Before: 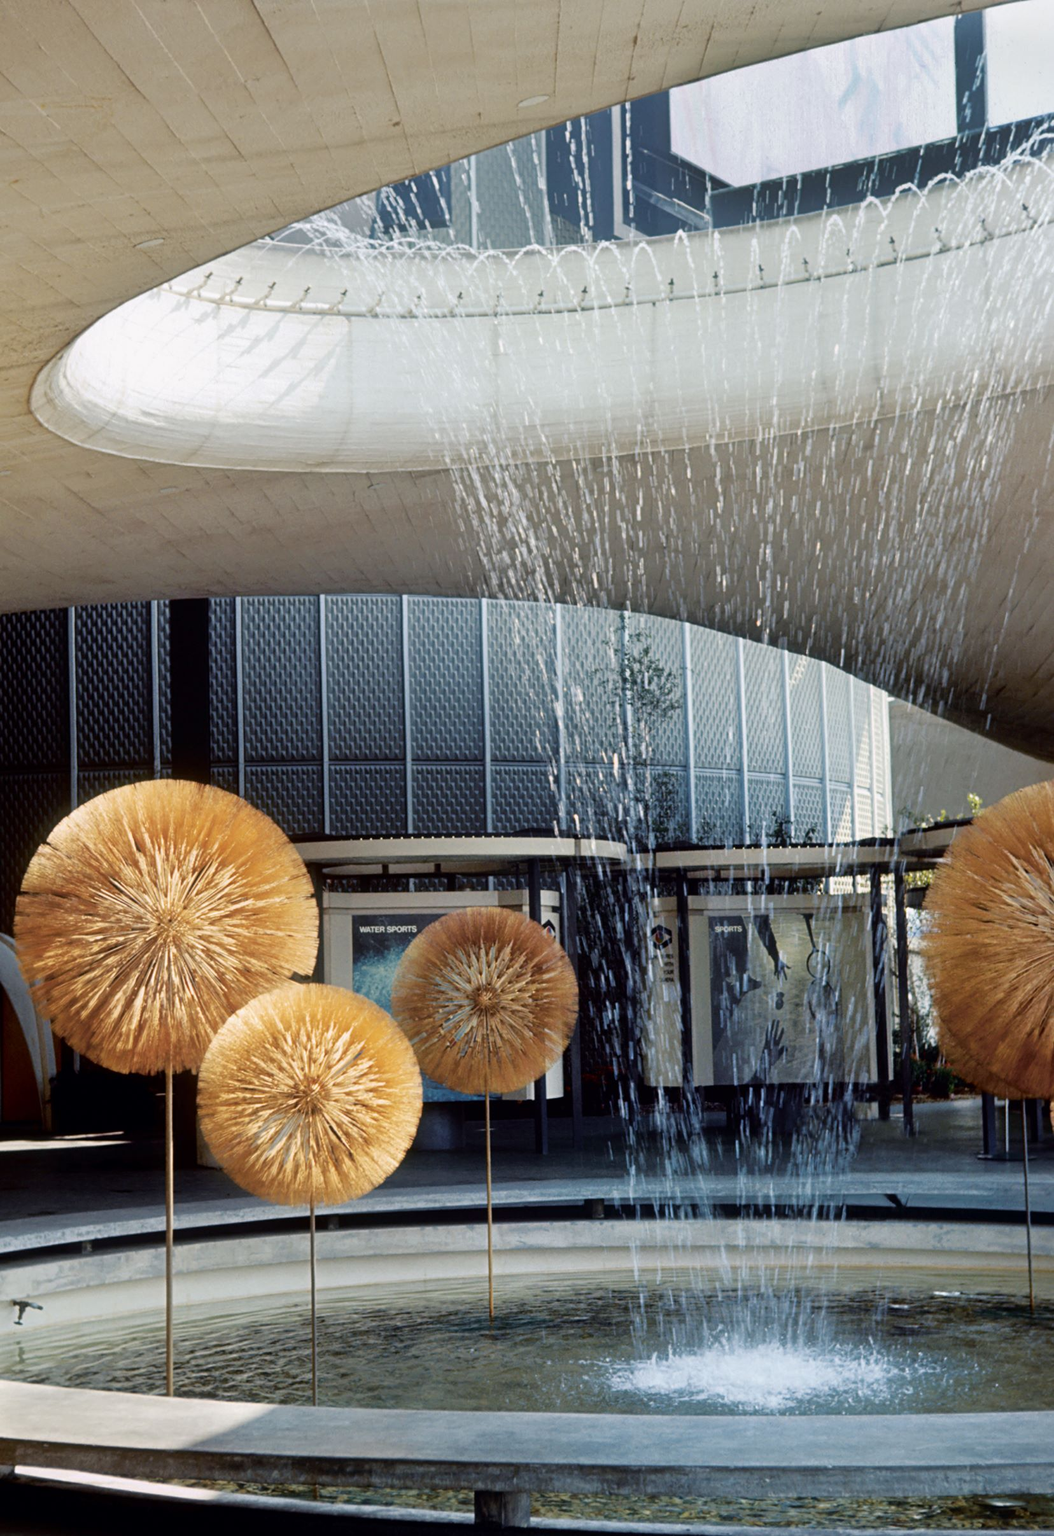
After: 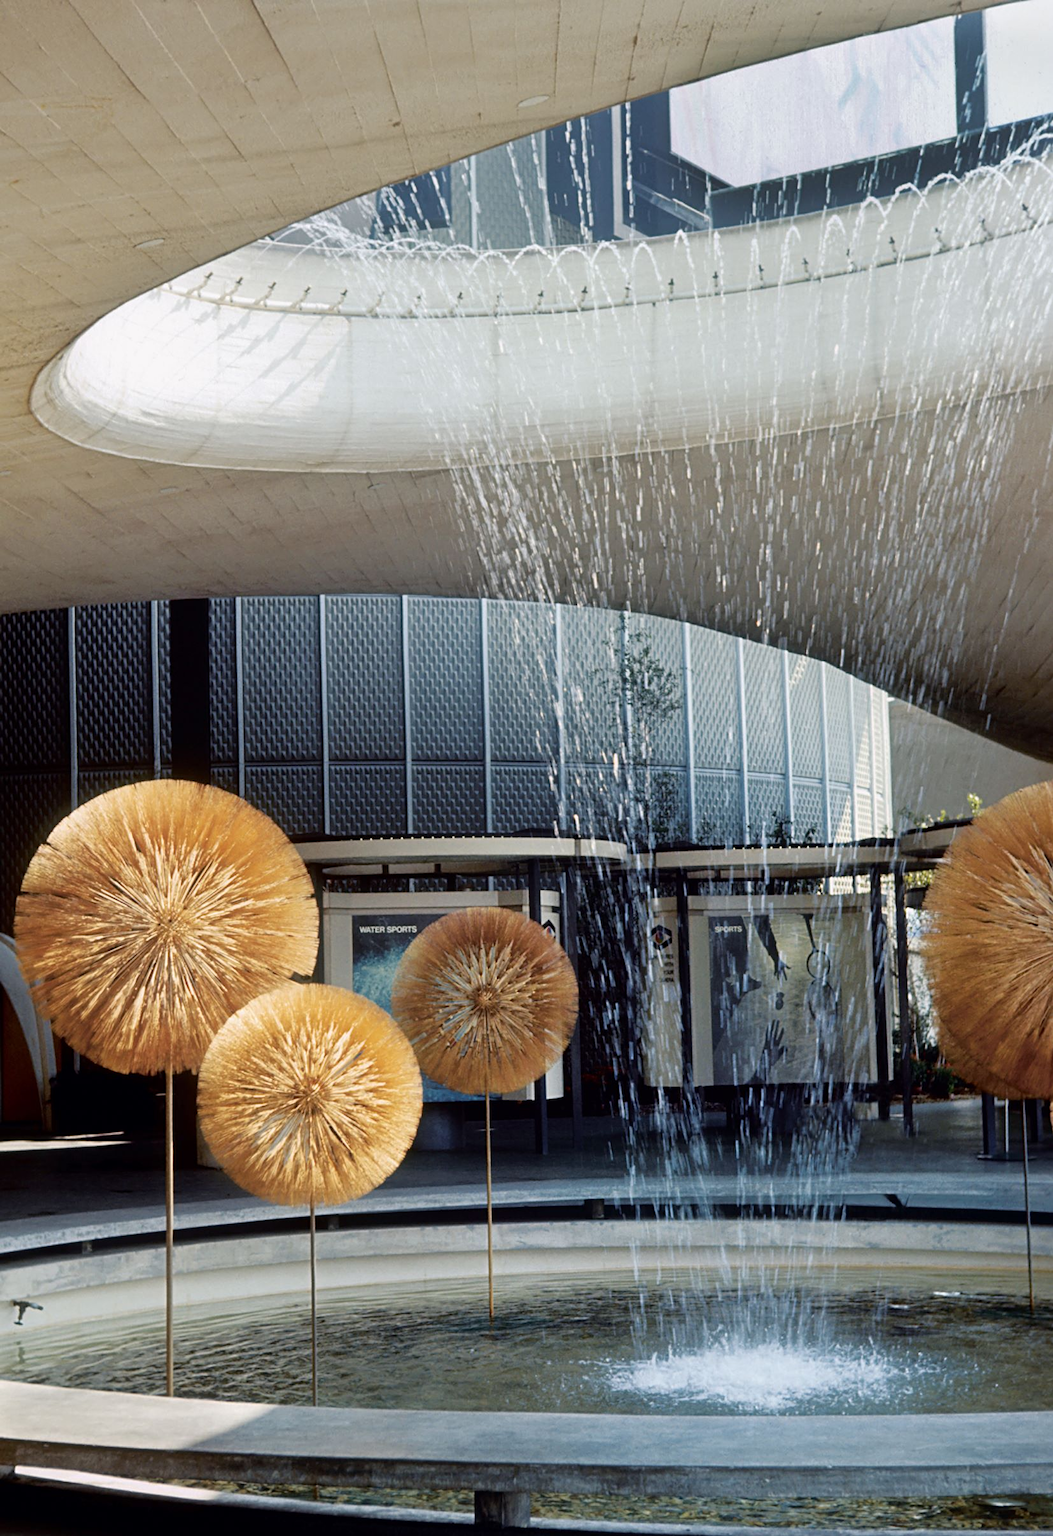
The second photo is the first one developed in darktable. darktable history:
sharpen: amount 0.2
white balance: emerald 1
